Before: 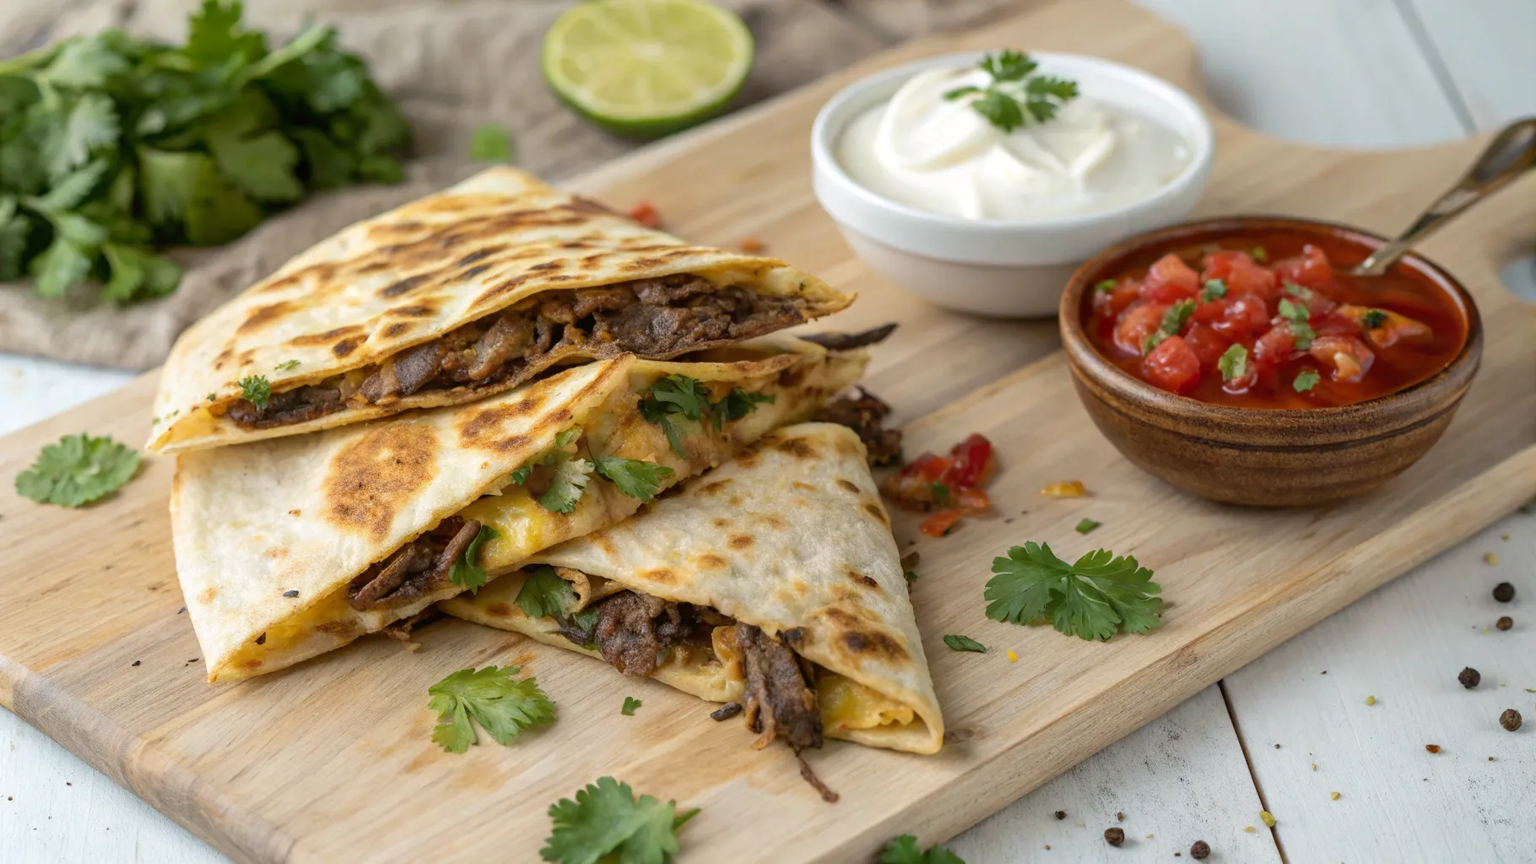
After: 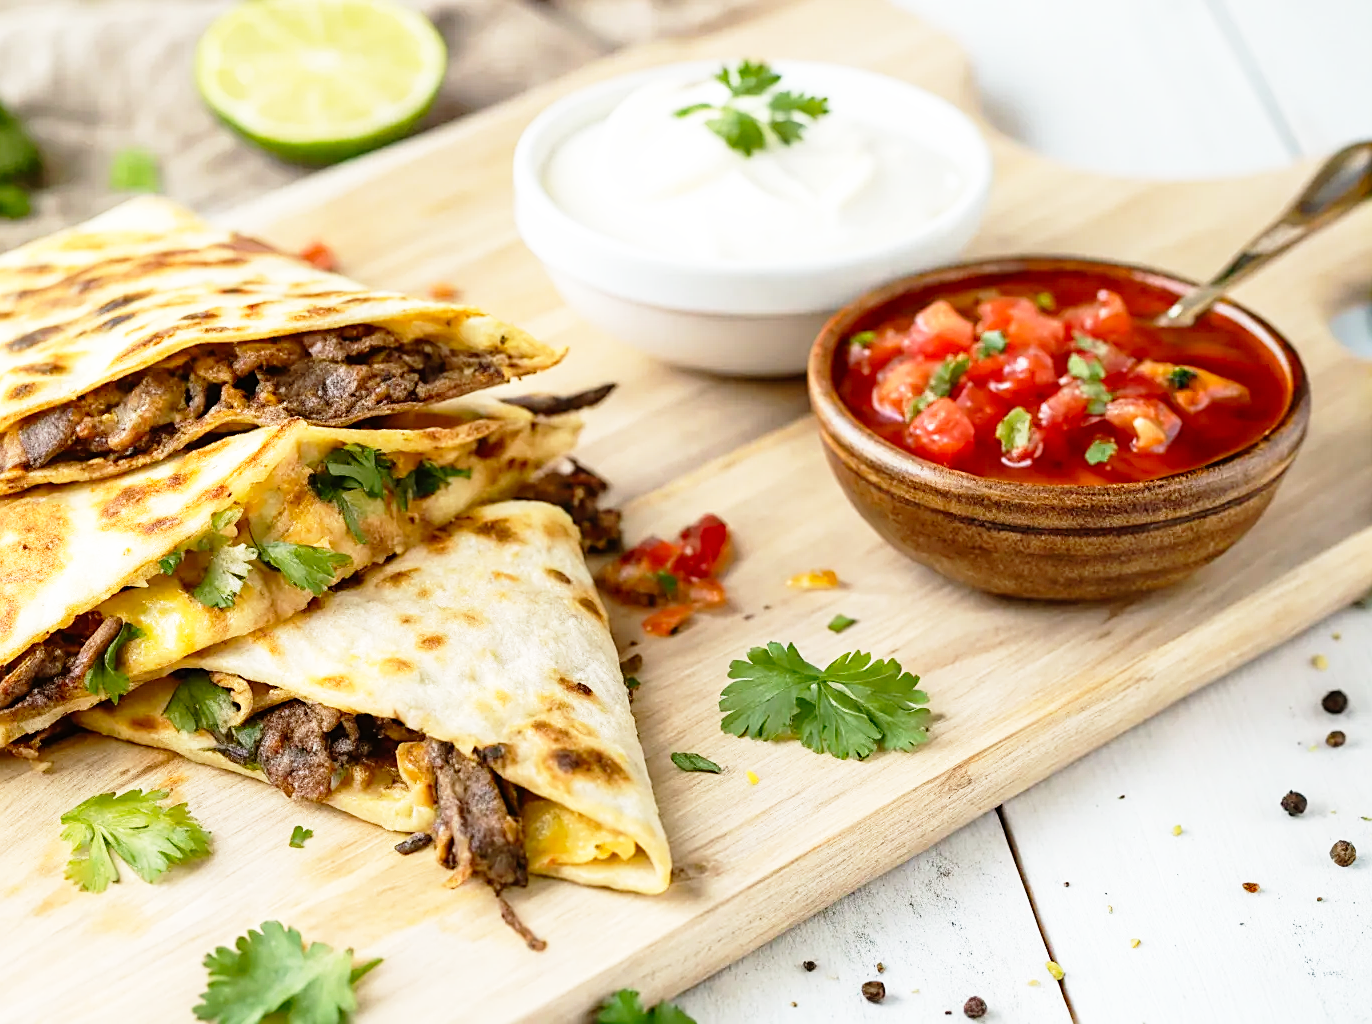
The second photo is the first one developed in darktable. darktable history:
crop and rotate: left 24.6%
sharpen: on, module defaults
base curve: curves: ch0 [(0, 0) (0.012, 0.01) (0.073, 0.168) (0.31, 0.711) (0.645, 0.957) (1, 1)], preserve colors none
